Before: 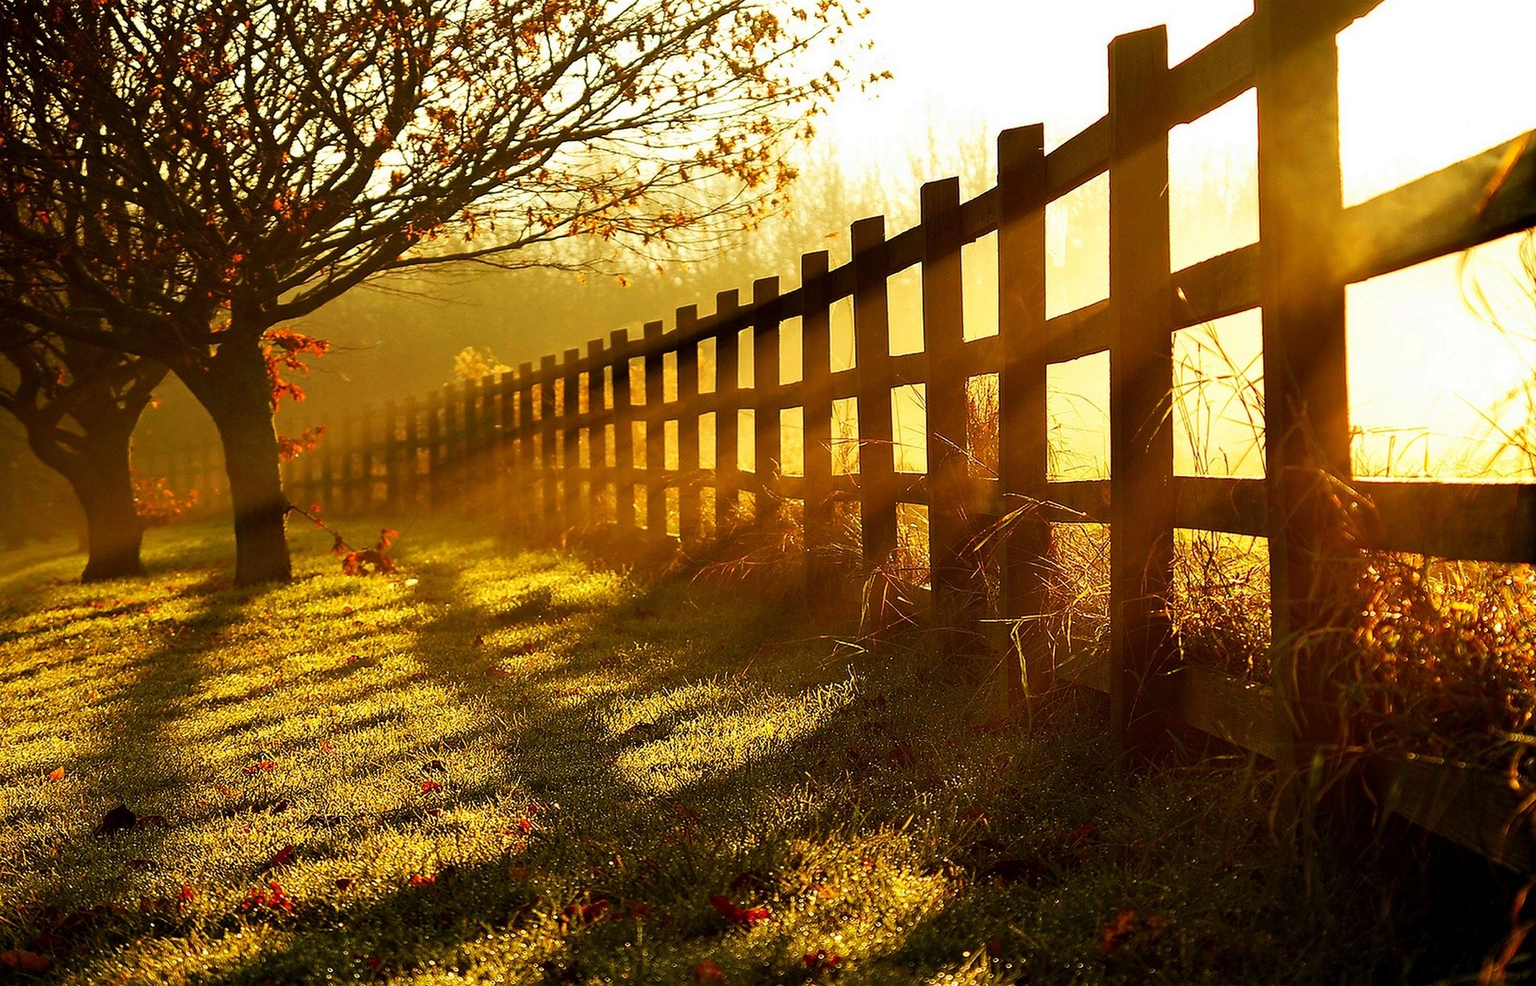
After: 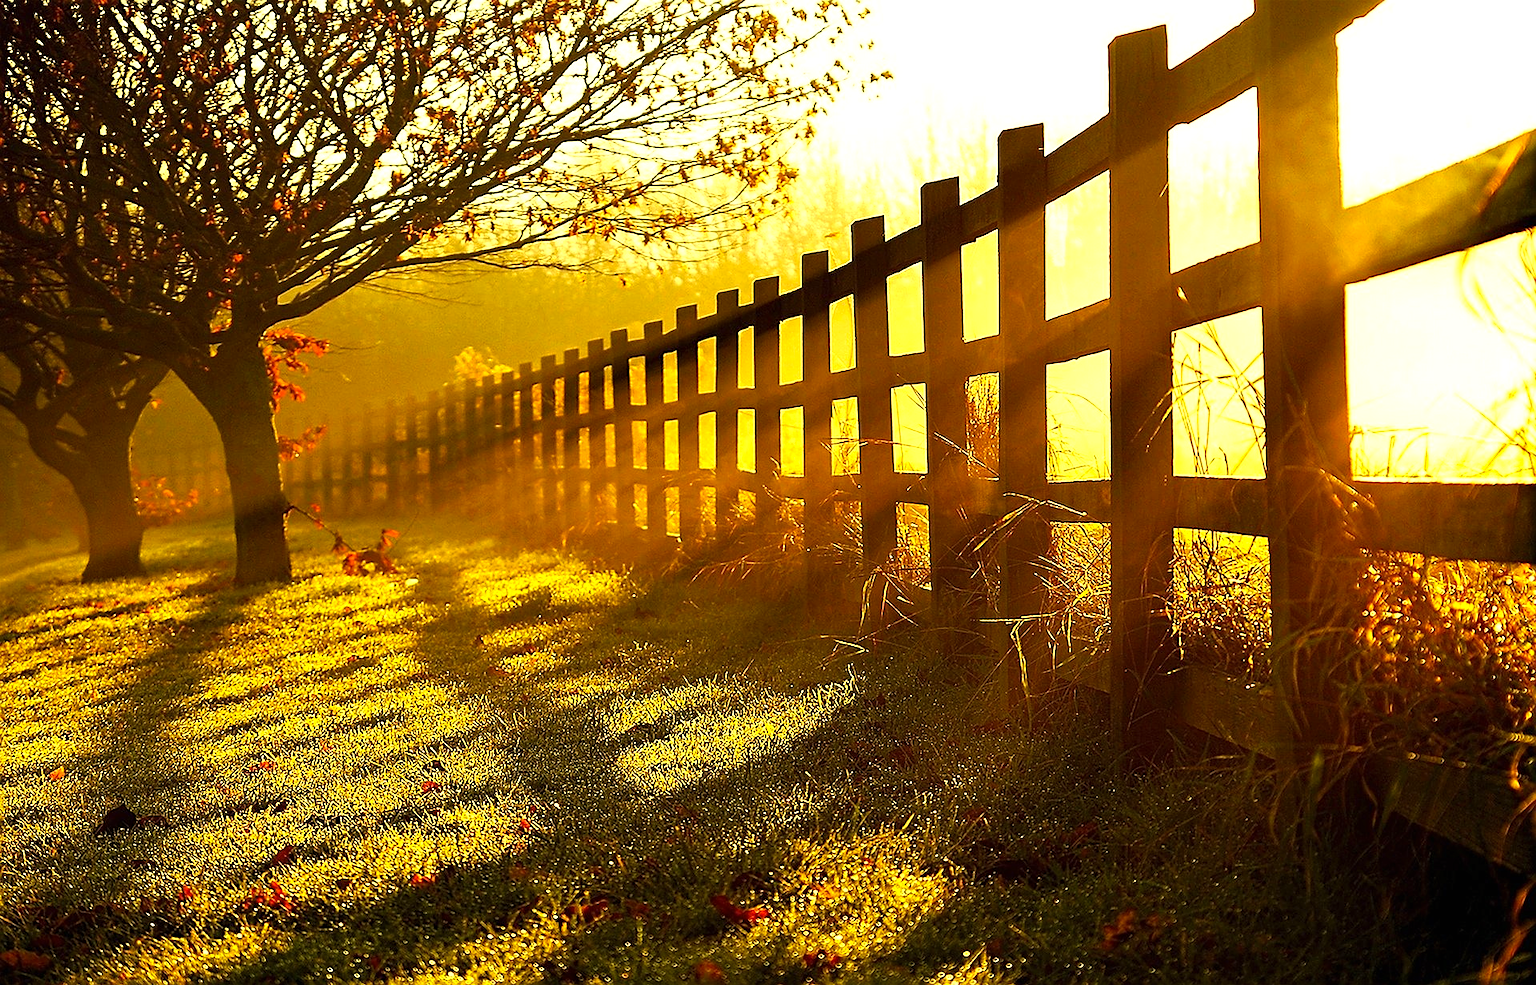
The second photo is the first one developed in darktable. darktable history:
exposure: black level correction 0, exposure 0.499 EV, compensate highlight preservation false
sharpen: on, module defaults
color correction: highlights a* 1.34, highlights b* 18.22
